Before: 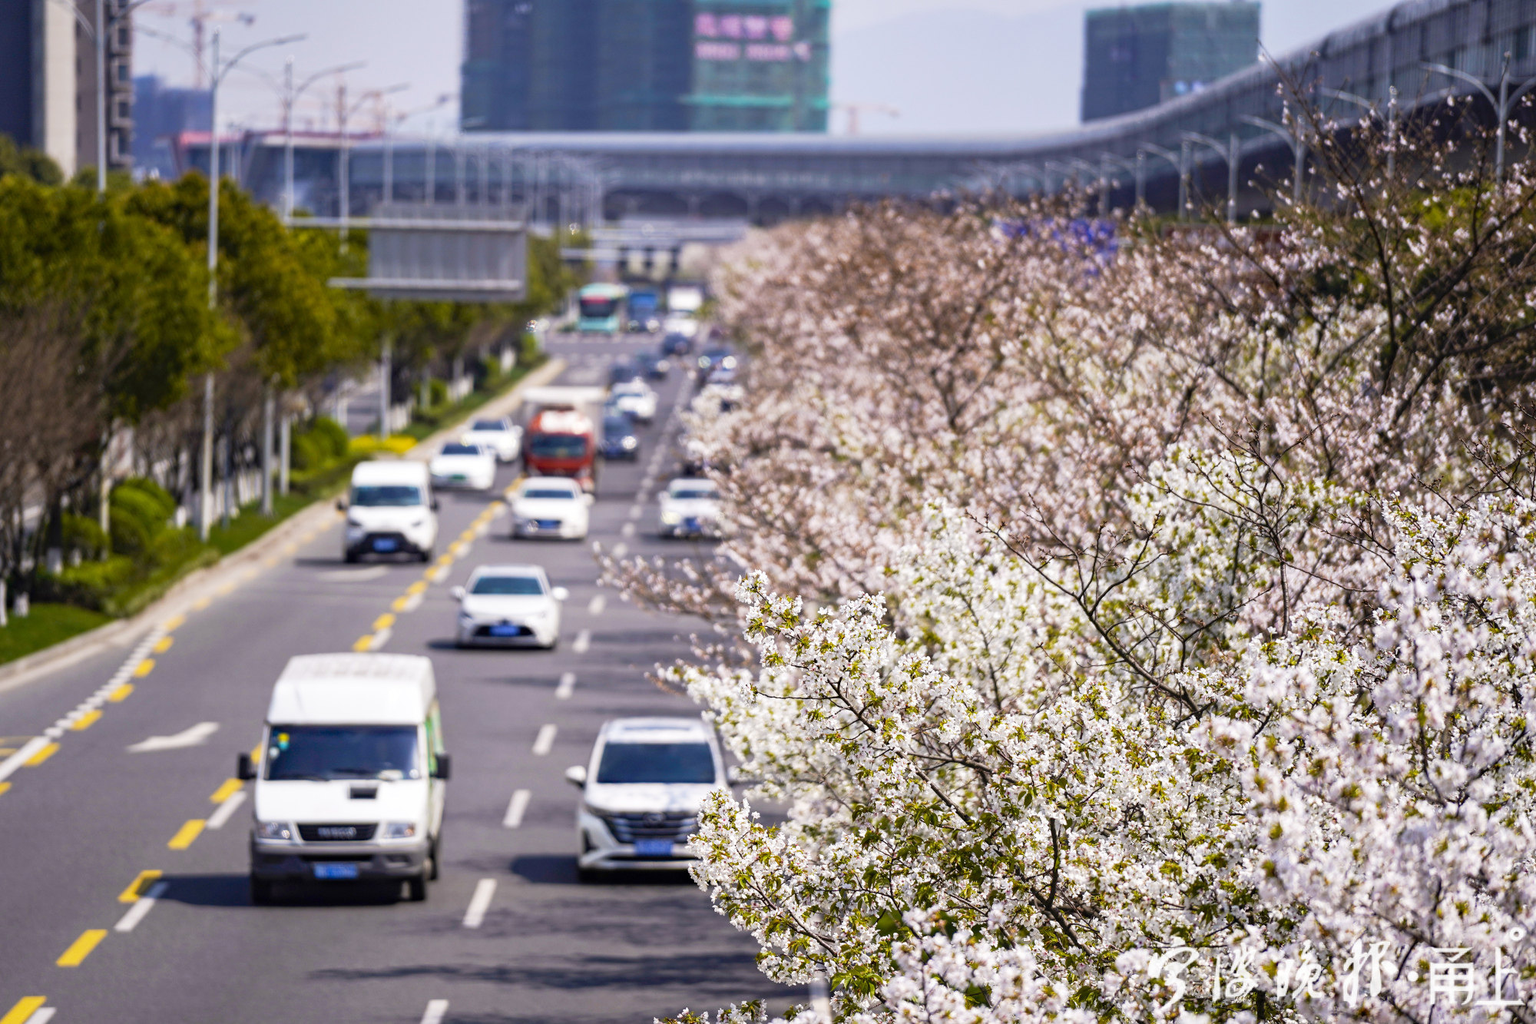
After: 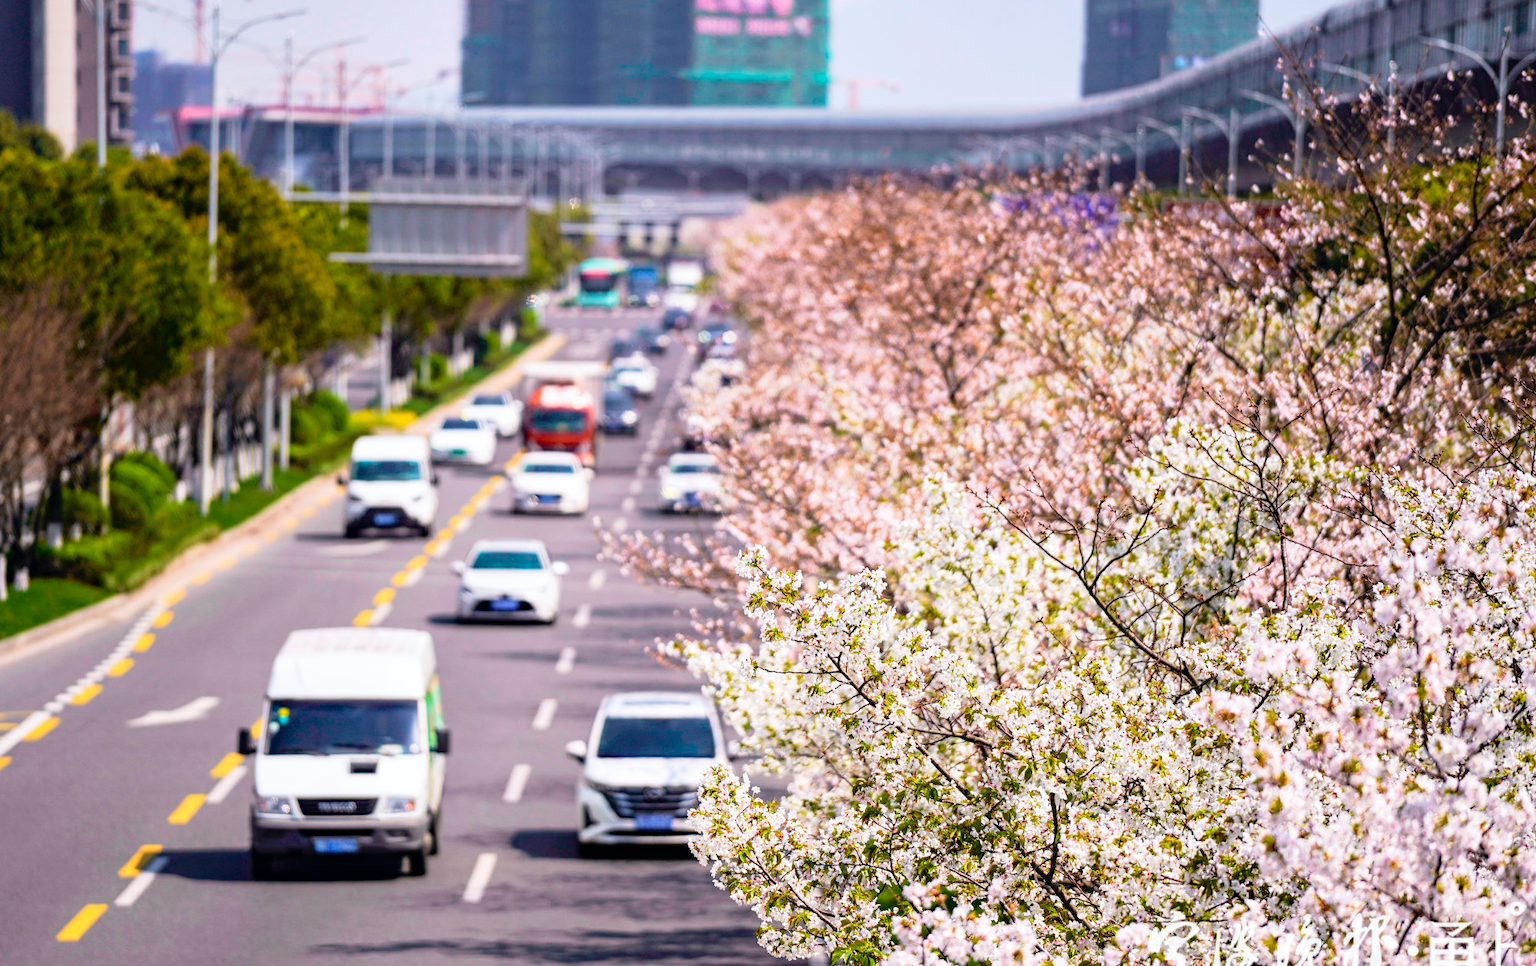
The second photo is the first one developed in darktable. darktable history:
crop and rotate: top 2.479%, bottom 3.018%
tone curve: curves: ch0 [(0, 0) (0.051, 0.047) (0.102, 0.099) (0.228, 0.262) (0.446, 0.527) (0.695, 0.778) (0.908, 0.946) (1, 1)]; ch1 [(0, 0) (0.339, 0.298) (0.402, 0.363) (0.453, 0.413) (0.485, 0.469) (0.494, 0.493) (0.504, 0.501) (0.525, 0.533) (0.563, 0.591) (0.597, 0.631) (1, 1)]; ch2 [(0, 0) (0.48, 0.48) (0.504, 0.5) (0.539, 0.554) (0.59, 0.628) (0.642, 0.682) (0.824, 0.815) (1, 1)], color space Lab, independent channels, preserve colors none
